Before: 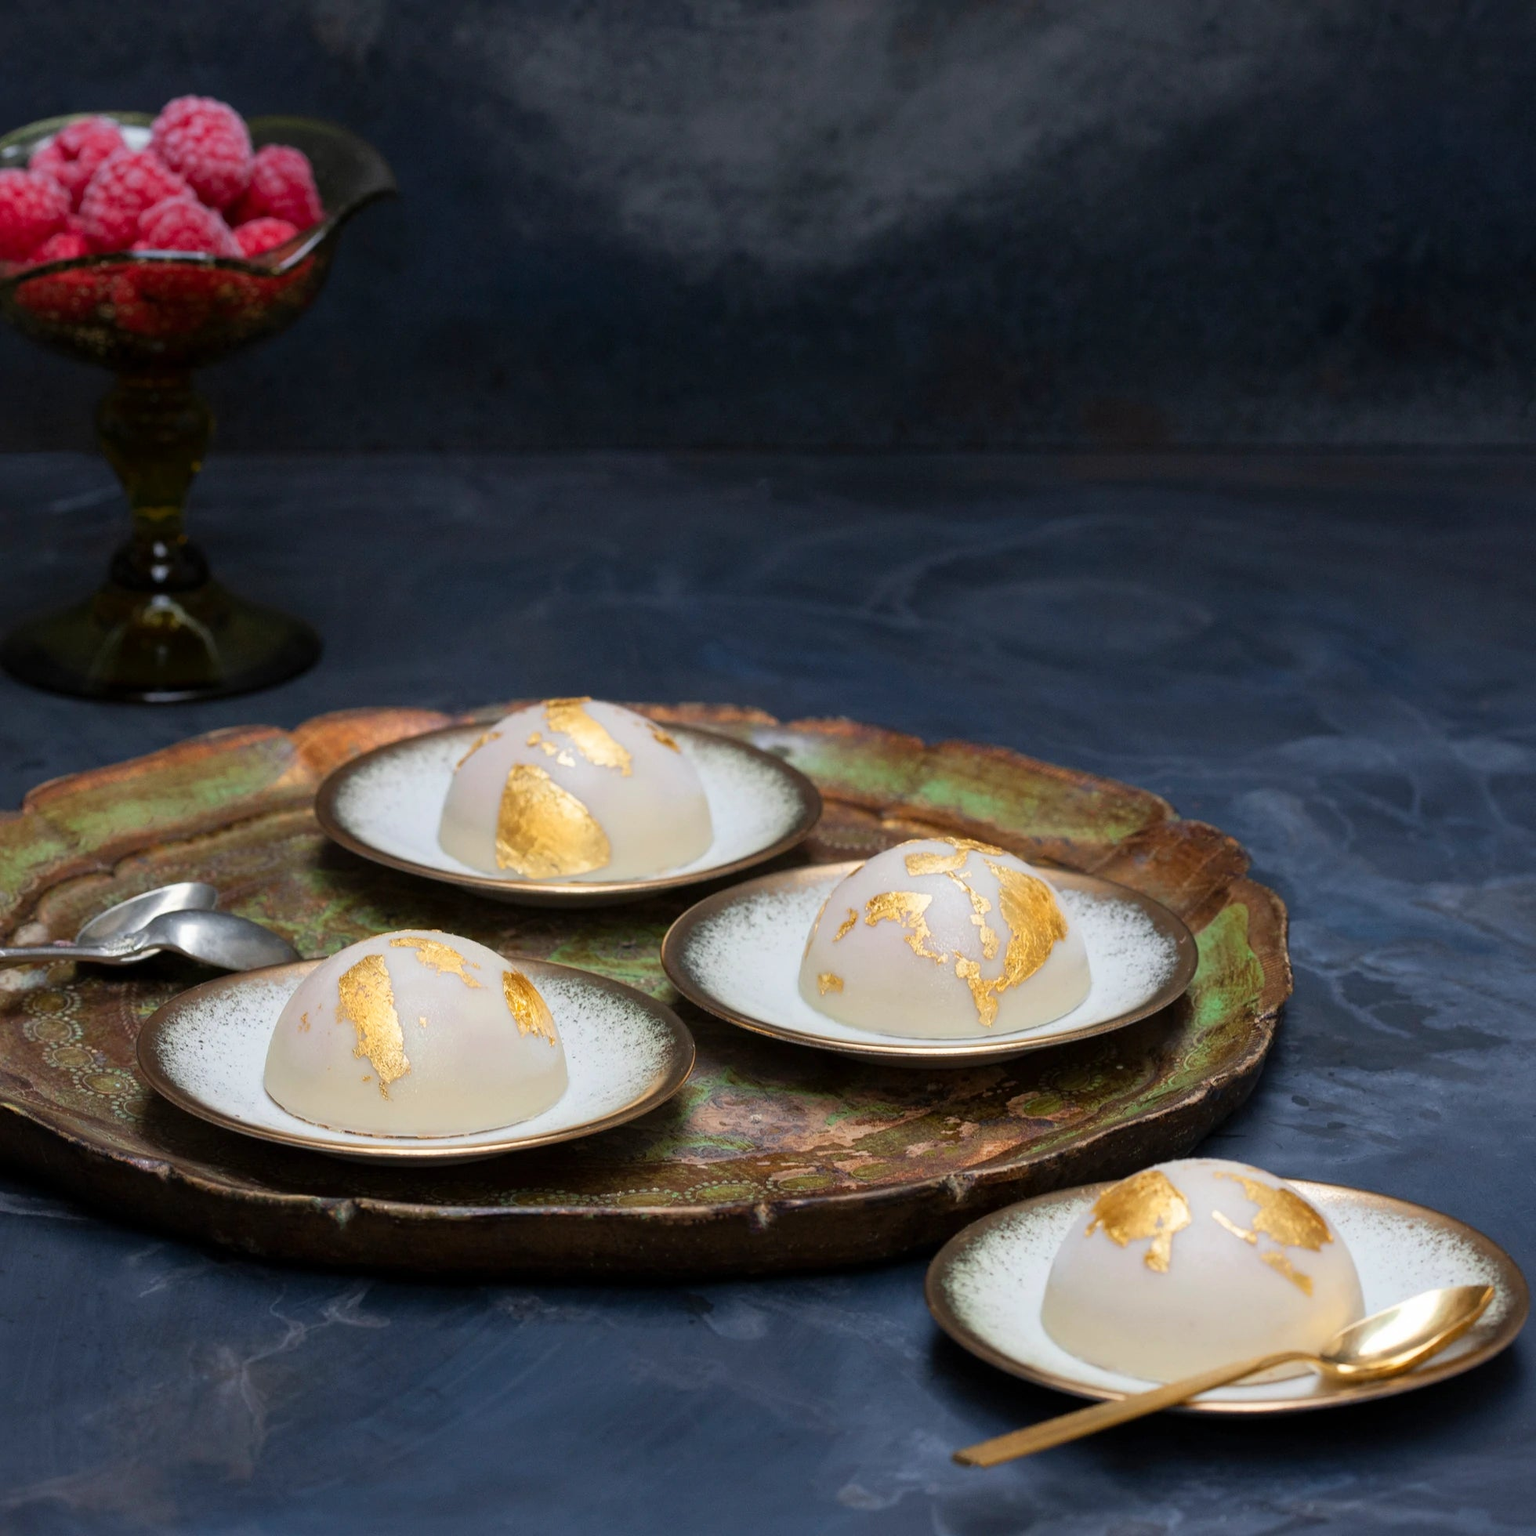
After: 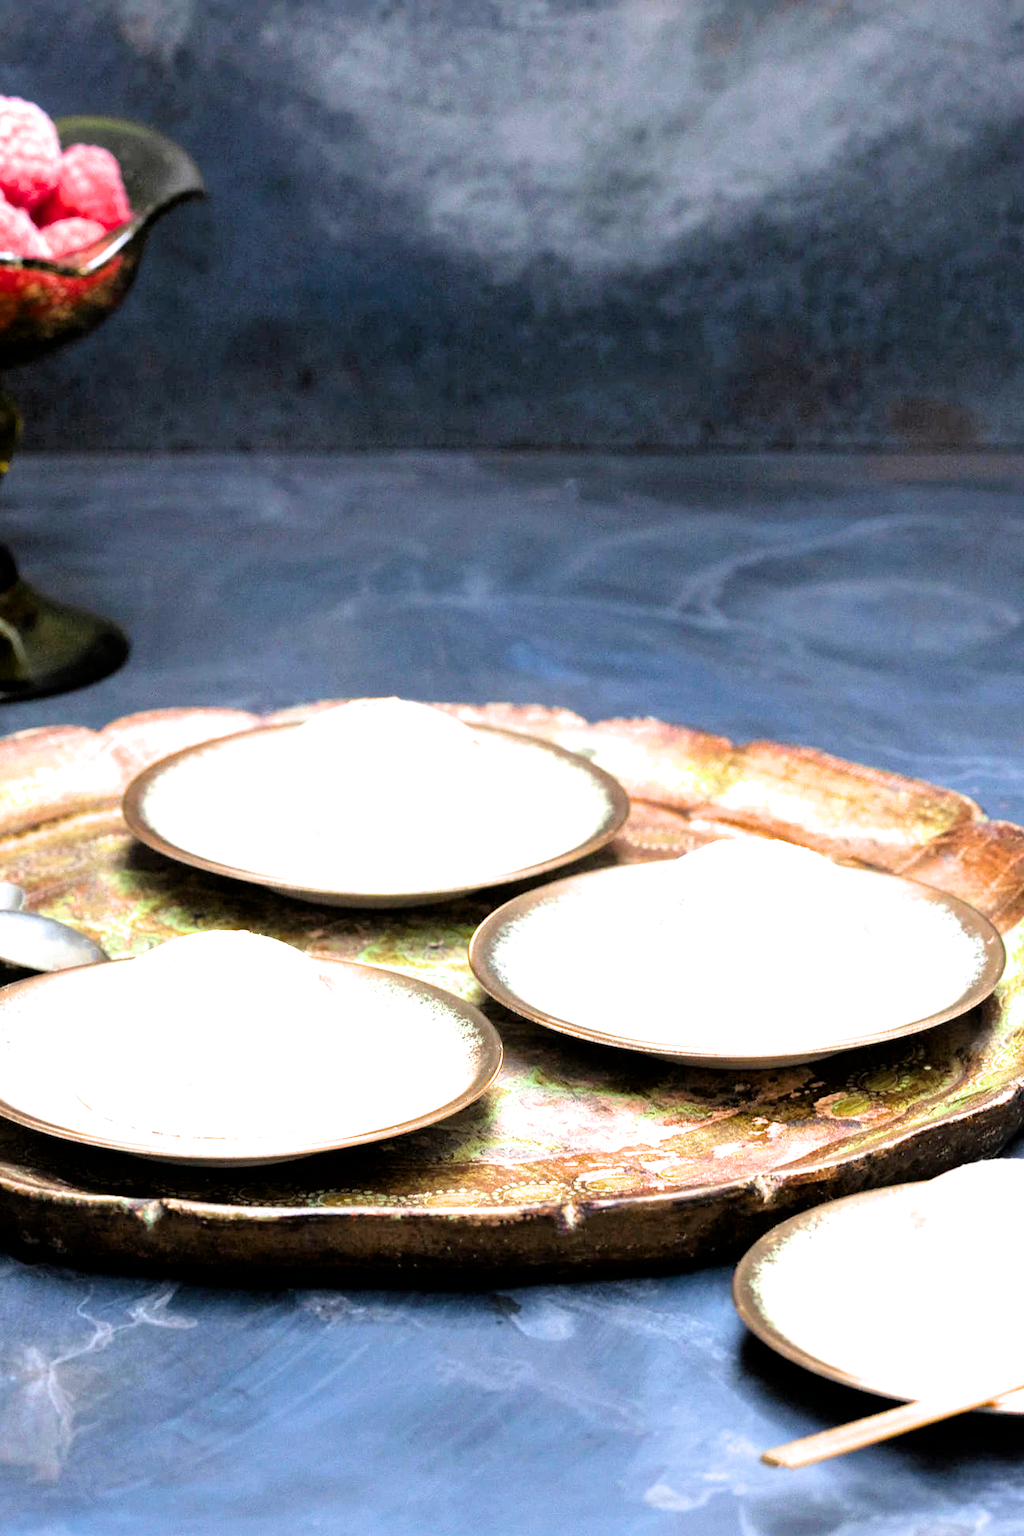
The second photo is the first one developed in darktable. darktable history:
crop and rotate: left 12.648%, right 20.685%
filmic rgb: black relative exposure -4.93 EV, white relative exposure 2.84 EV, hardness 3.72
exposure: black level correction 0.001, exposure 2.607 EV, compensate exposure bias true, compensate highlight preservation false
